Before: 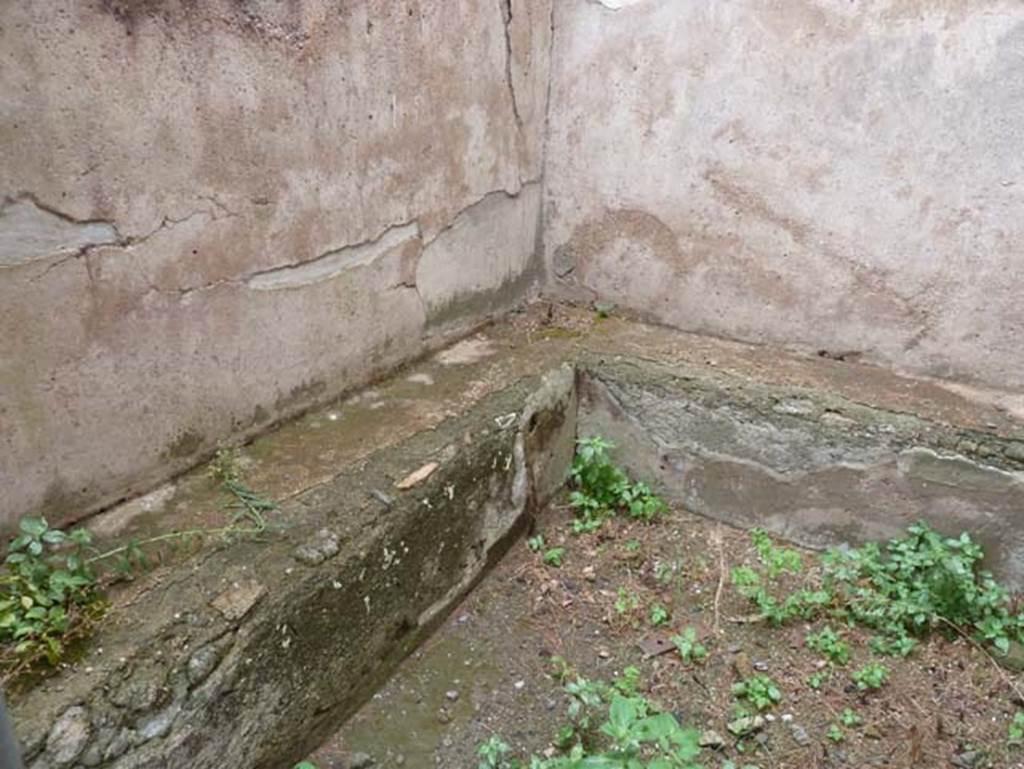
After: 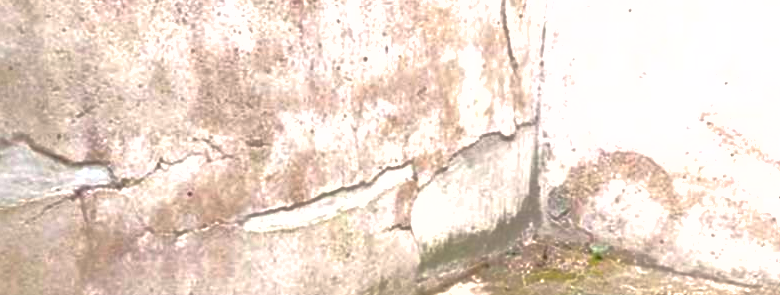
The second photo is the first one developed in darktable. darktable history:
crop: left 0.509%, top 7.649%, right 23.255%, bottom 53.907%
exposure: black level correction 0, exposure 1.298 EV, compensate exposure bias true, compensate highlight preservation false
shadows and highlights: on, module defaults
